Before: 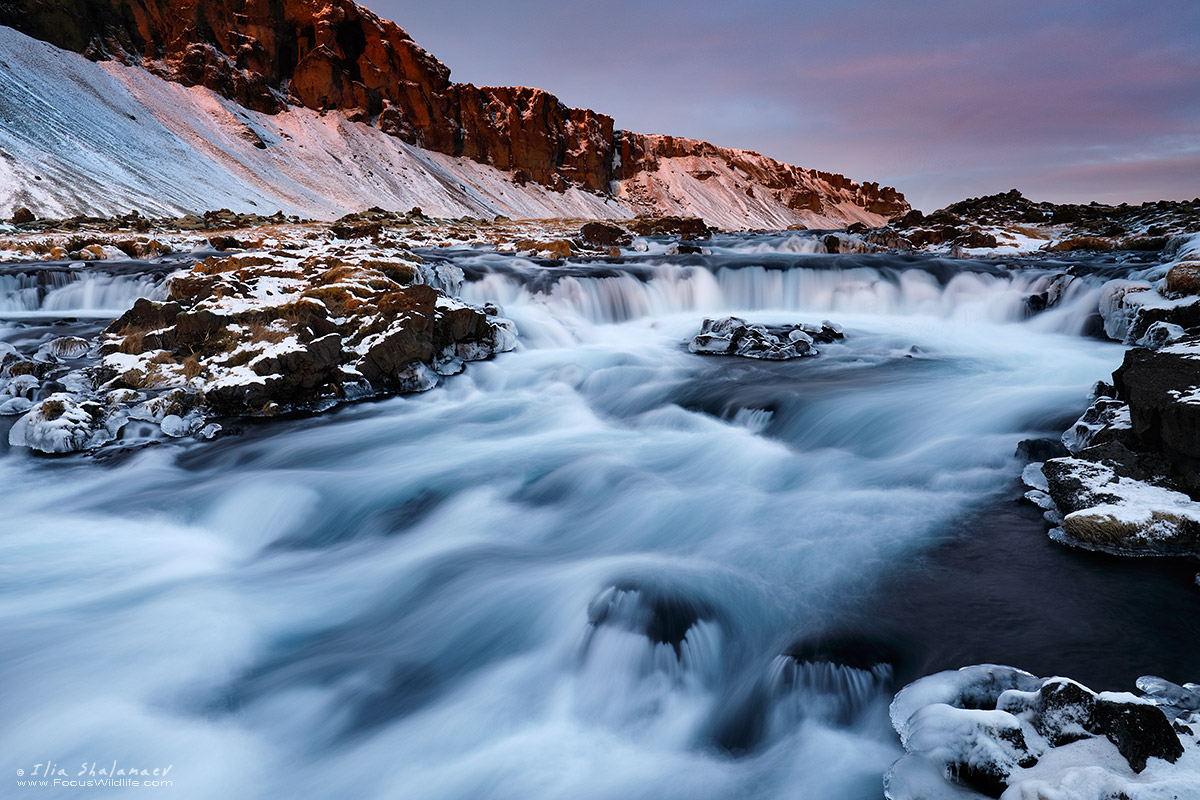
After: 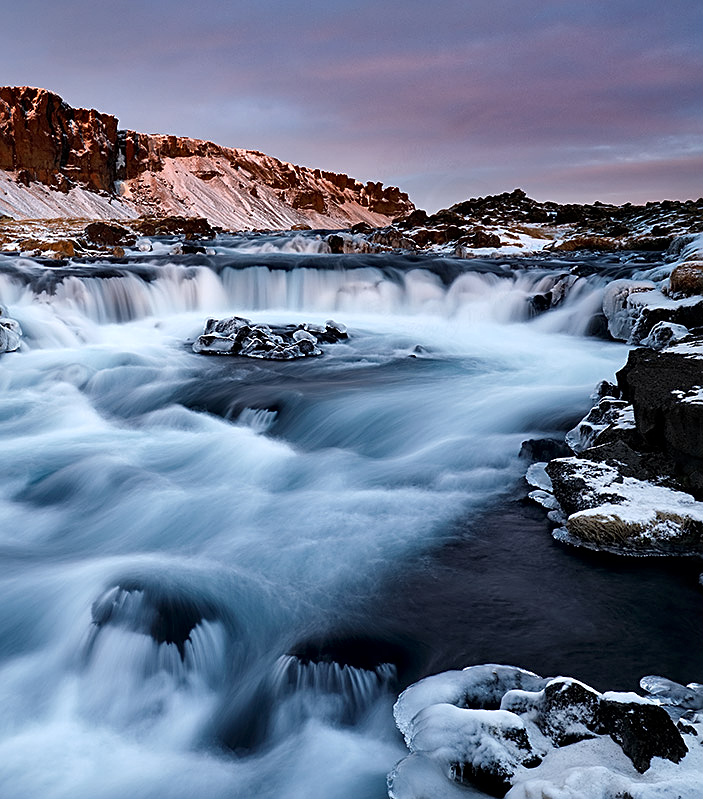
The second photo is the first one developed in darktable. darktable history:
sharpen: on, module defaults
local contrast: mode bilateral grid, contrast 20, coarseness 50, detail 150%, midtone range 0.2
crop: left 41.339%
